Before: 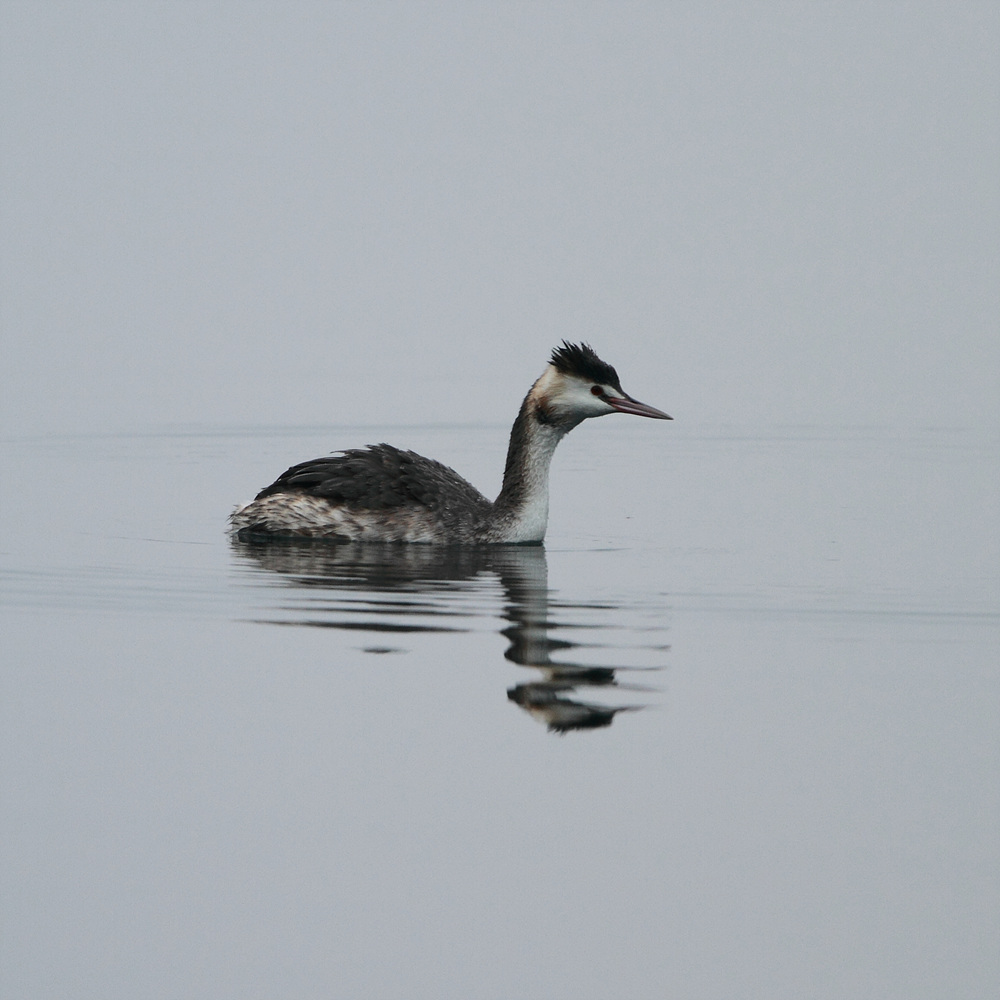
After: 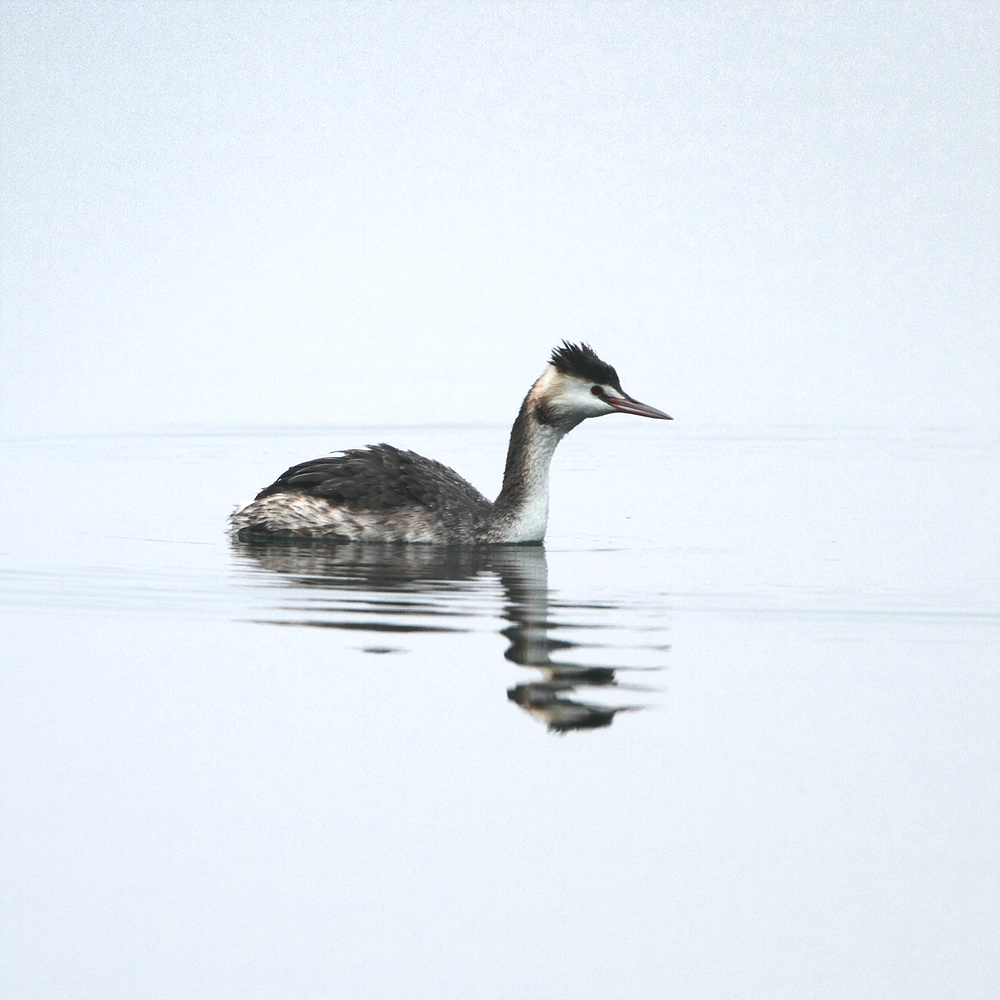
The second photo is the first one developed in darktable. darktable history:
shadows and highlights: radius 332.93, shadows 53.44, highlights -98.21, compress 94.41%, soften with gaussian
exposure: black level correction -0.006, exposure 1 EV, compensate highlight preservation false
